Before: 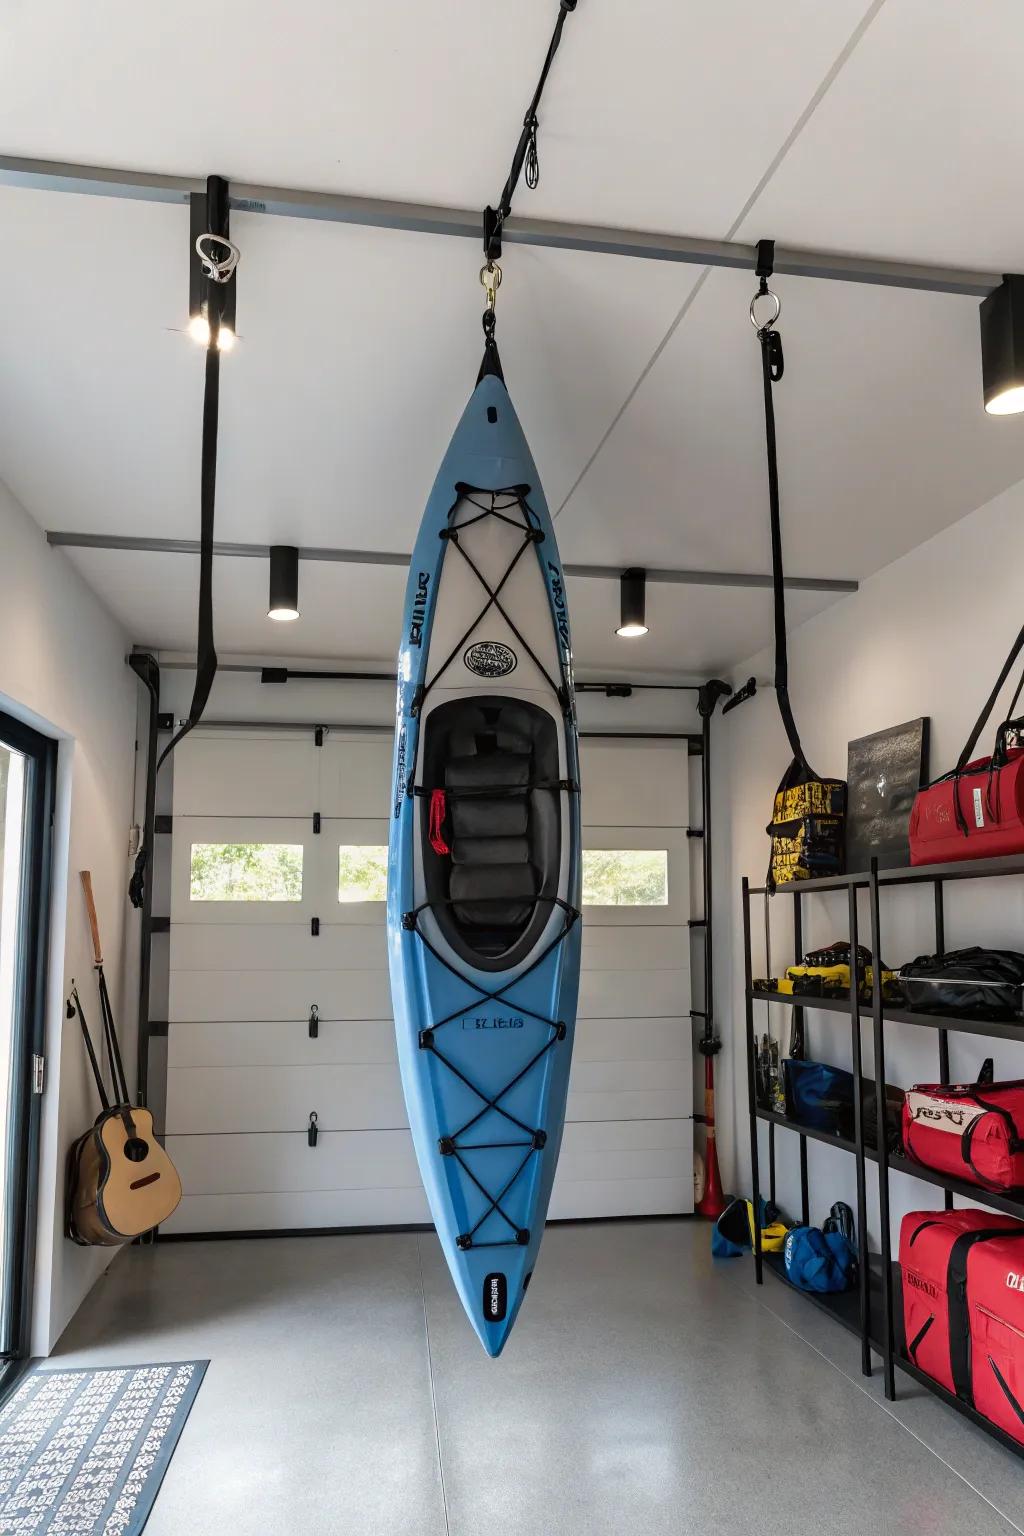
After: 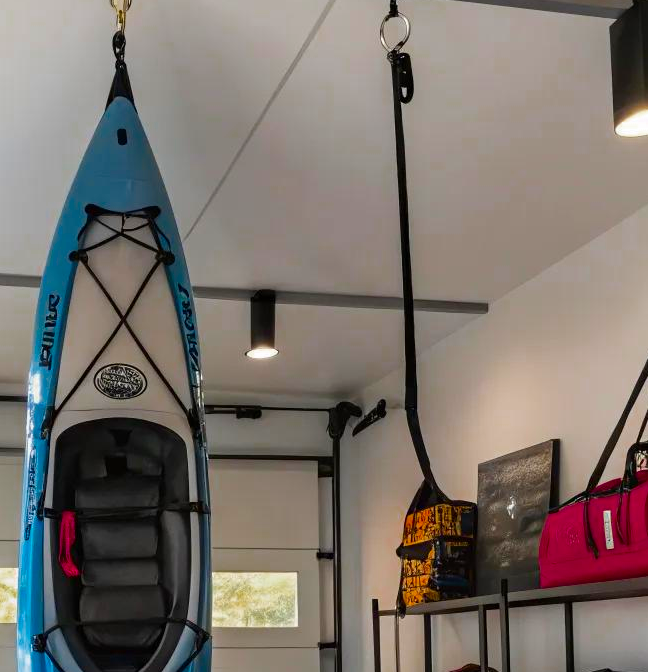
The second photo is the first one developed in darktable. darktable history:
color zones: curves: ch0 [(0.473, 0.374) (0.742, 0.784)]; ch1 [(0.354, 0.737) (0.742, 0.705)]; ch2 [(0.318, 0.421) (0.758, 0.532)]
crop: left 36.198%, top 18.147%, right 0.498%, bottom 38.087%
